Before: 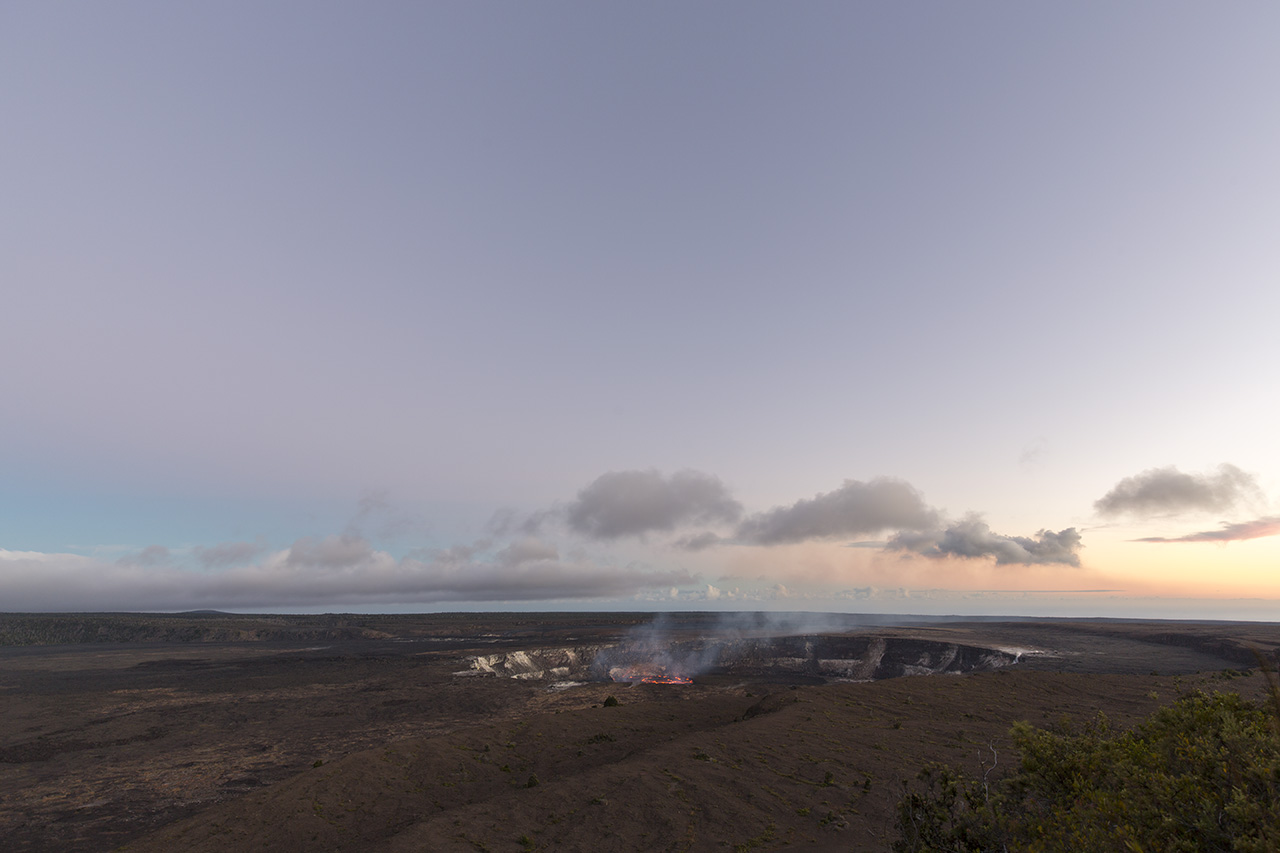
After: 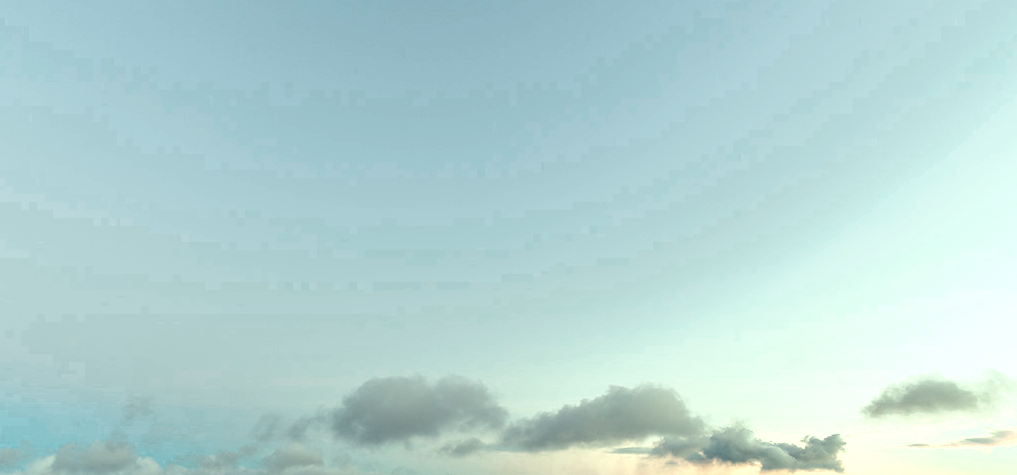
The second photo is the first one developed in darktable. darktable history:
shadows and highlights: shadows 62.66, white point adjustment 0.37, highlights -34.44, compress 83.82%
color zones: curves: ch0 [(0, 0.5) (0.125, 0.4) (0.25, 0.5) (0.375, 0.4) (0.5, 0.4) (0.625, 0.6) (0.75, 0.6) (0.875, 0.5)]; ch1 [(0, 0.35) (0.125, 0.45) (0.25, 0.35) (0.375, 0.35) (0.5, 0.35) (0.625, 0.35) (0.75, 0.45) (0.875, 0.35)]; ch2 [(0, 0.6) (0.125, 0.5) (0.25, 0.5) (0.375, 0.6) (0.5, 0.6) (0.625, 0.5) (0.75, 0.5) (0.875, 0.5)]
crop: left 18.38%, top 11.092%, right 2.134%, bottom 33.217%
color balance rgb: shadows lift › luminance -7.7%, shadows lift › chroma 2.13%, shadows lift › hue 165.27°, power › luminance -7.77%, power › chroma 1.1%, power › hue 215.88°, highlights gain › luminance 15.15%, highlights gain › chroma 7%, highlights gain › hue 125.57°, global offset › luminance -0.33%, global offset › chroma 0.11%, global offset › hue 165.27°, perceptual saturation grading › global saturation 24.42%, perceptual saturation grading › highlights -24.42%, perceptual saturation grading › mid-tones 24.42%, perceptual saturation grading › shadows 40%, perceptual brilliance grading › global brilliance -5%, perceptual brilliance grading › highlights 24.42%, perceptual brilliance grading › mid-tones 7%, perceptual brilliance grading › shadows -5%
